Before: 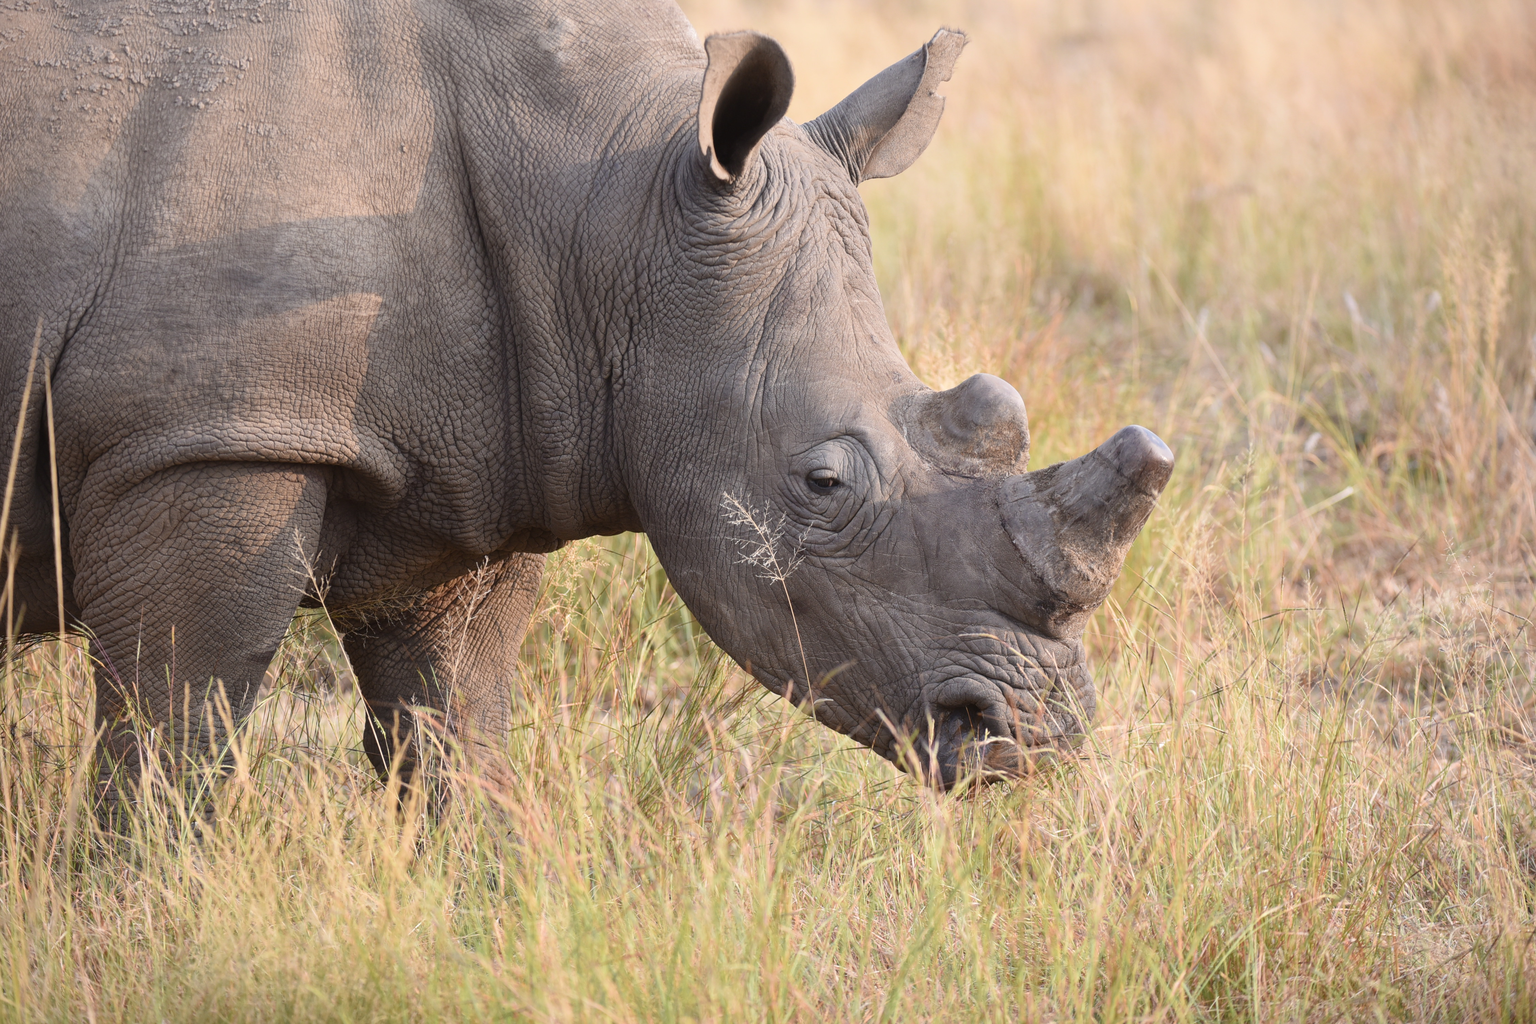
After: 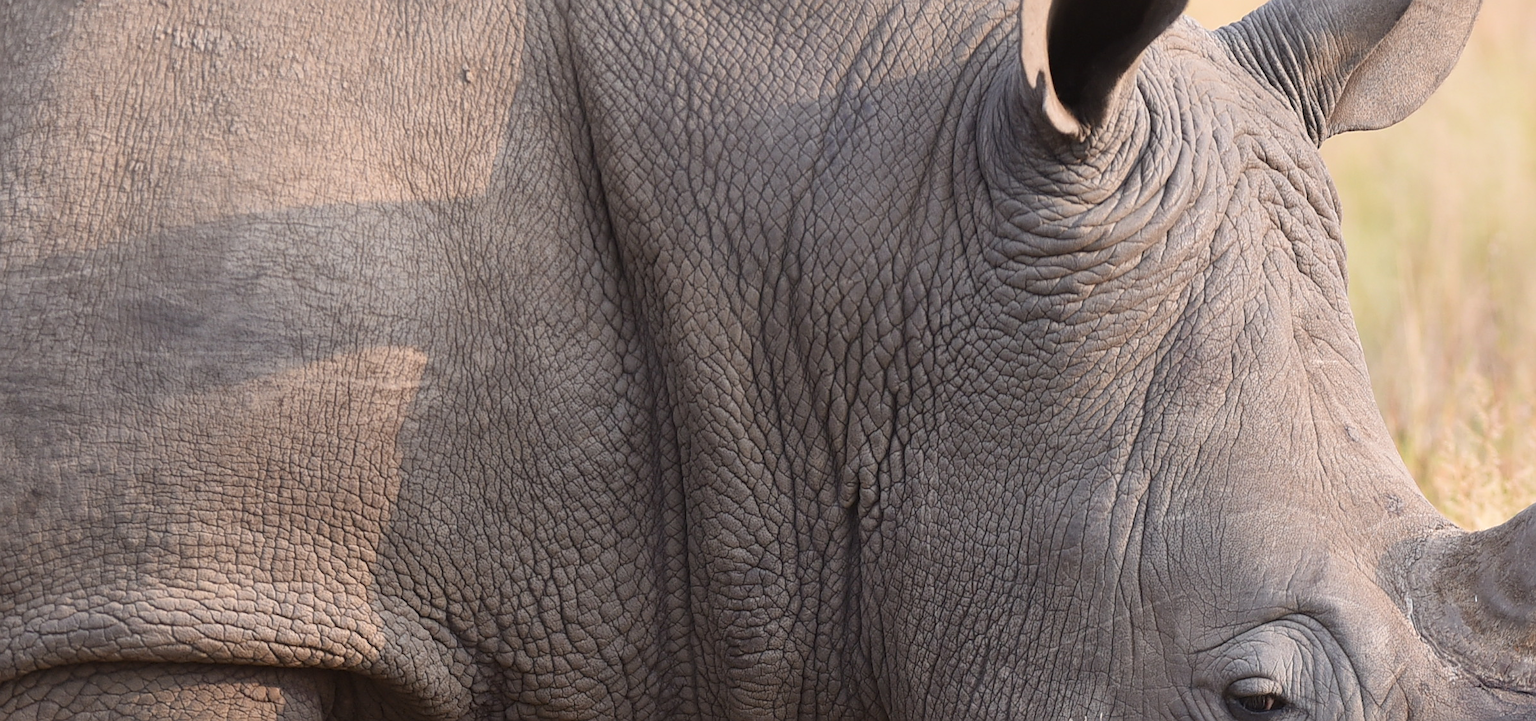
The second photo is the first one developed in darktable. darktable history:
exposure: compensate exposure bias true, compensate highlight preservation false
sharpen: on, module defaults
crop: left 10.09%, top 10.612%, right 36.672%, bottom 51.874%
